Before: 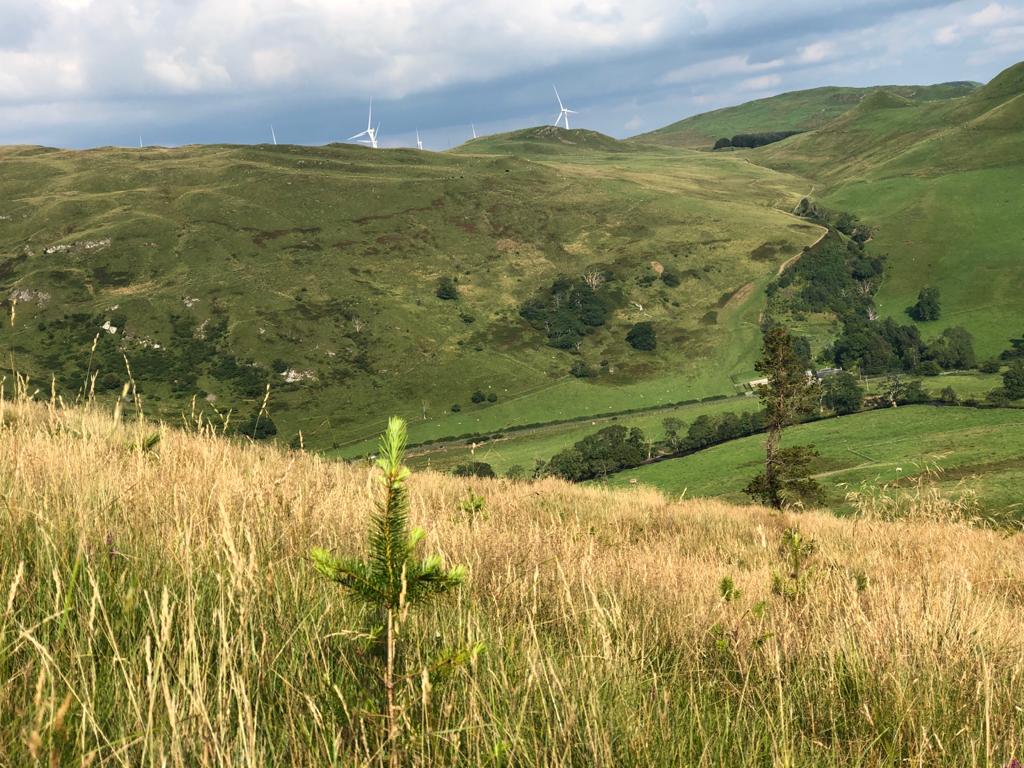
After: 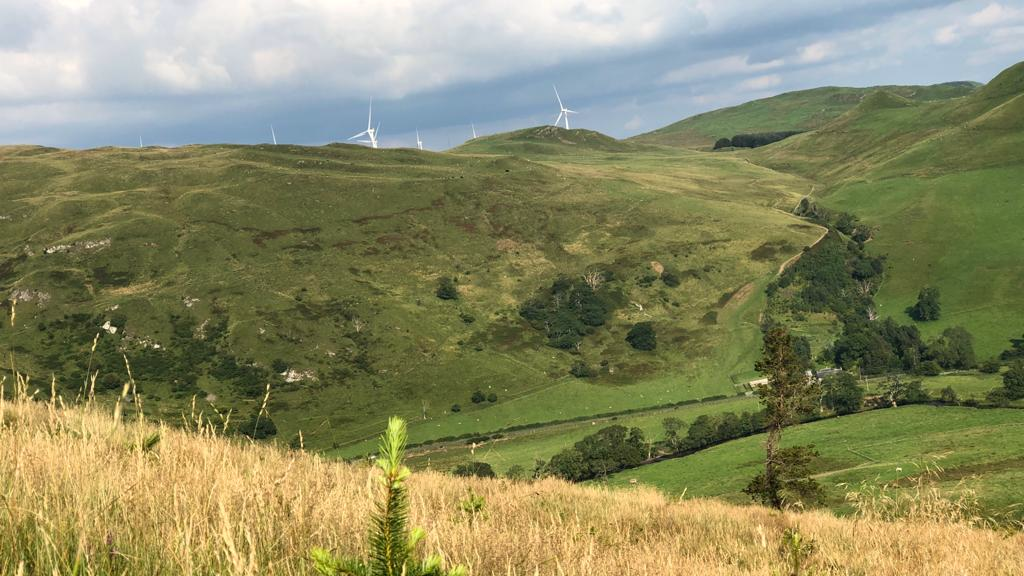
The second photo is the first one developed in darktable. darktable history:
color calibration: x 0.342, y 0.355, temperature 5146 K
crop: bottom 24.988%
